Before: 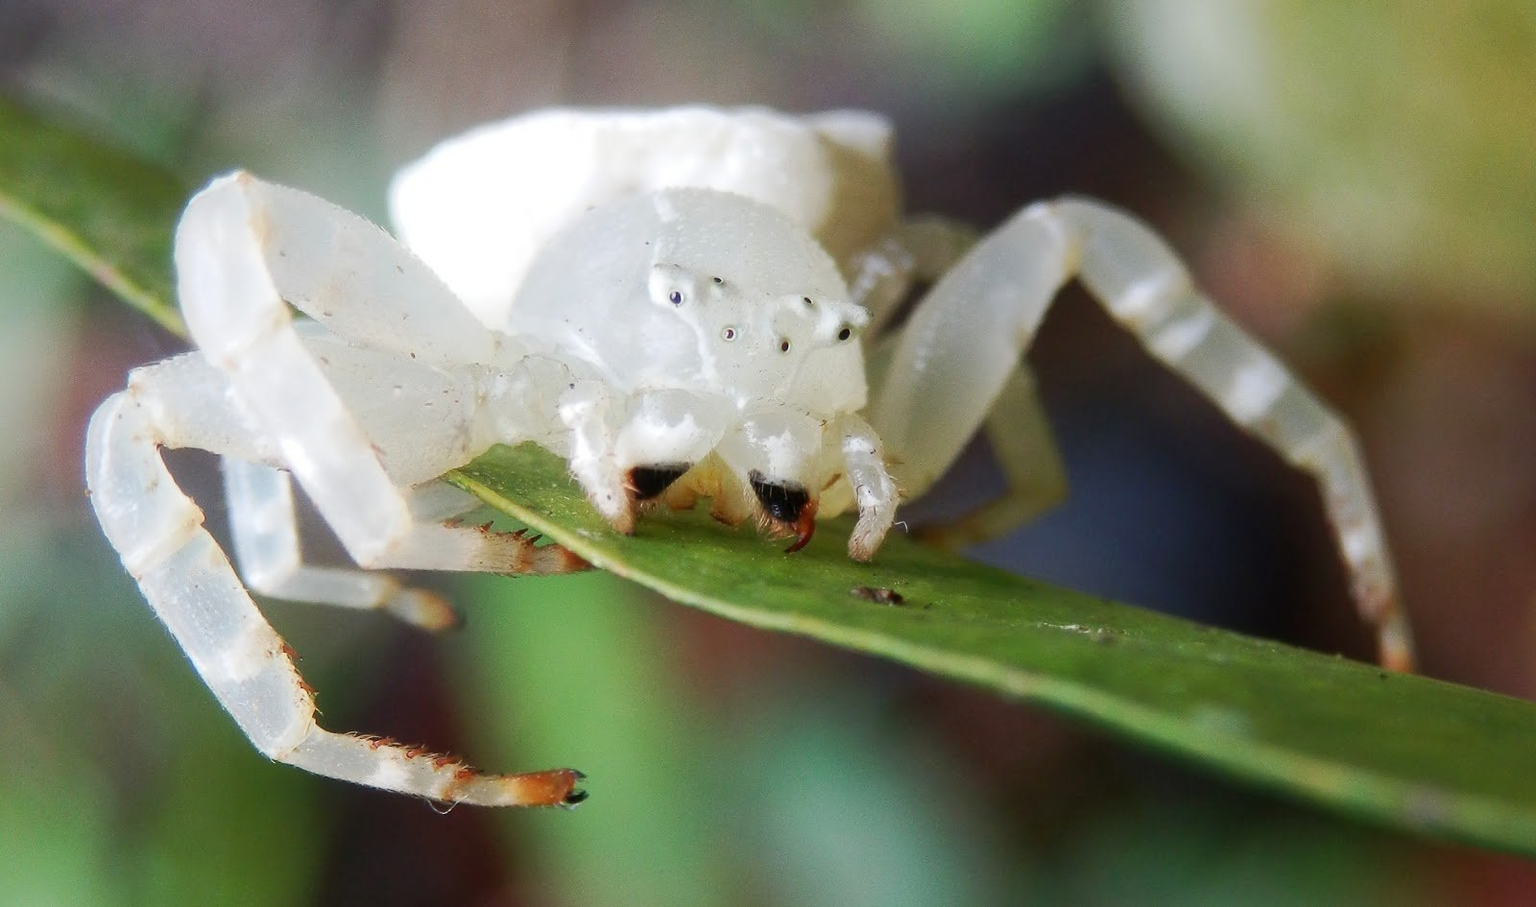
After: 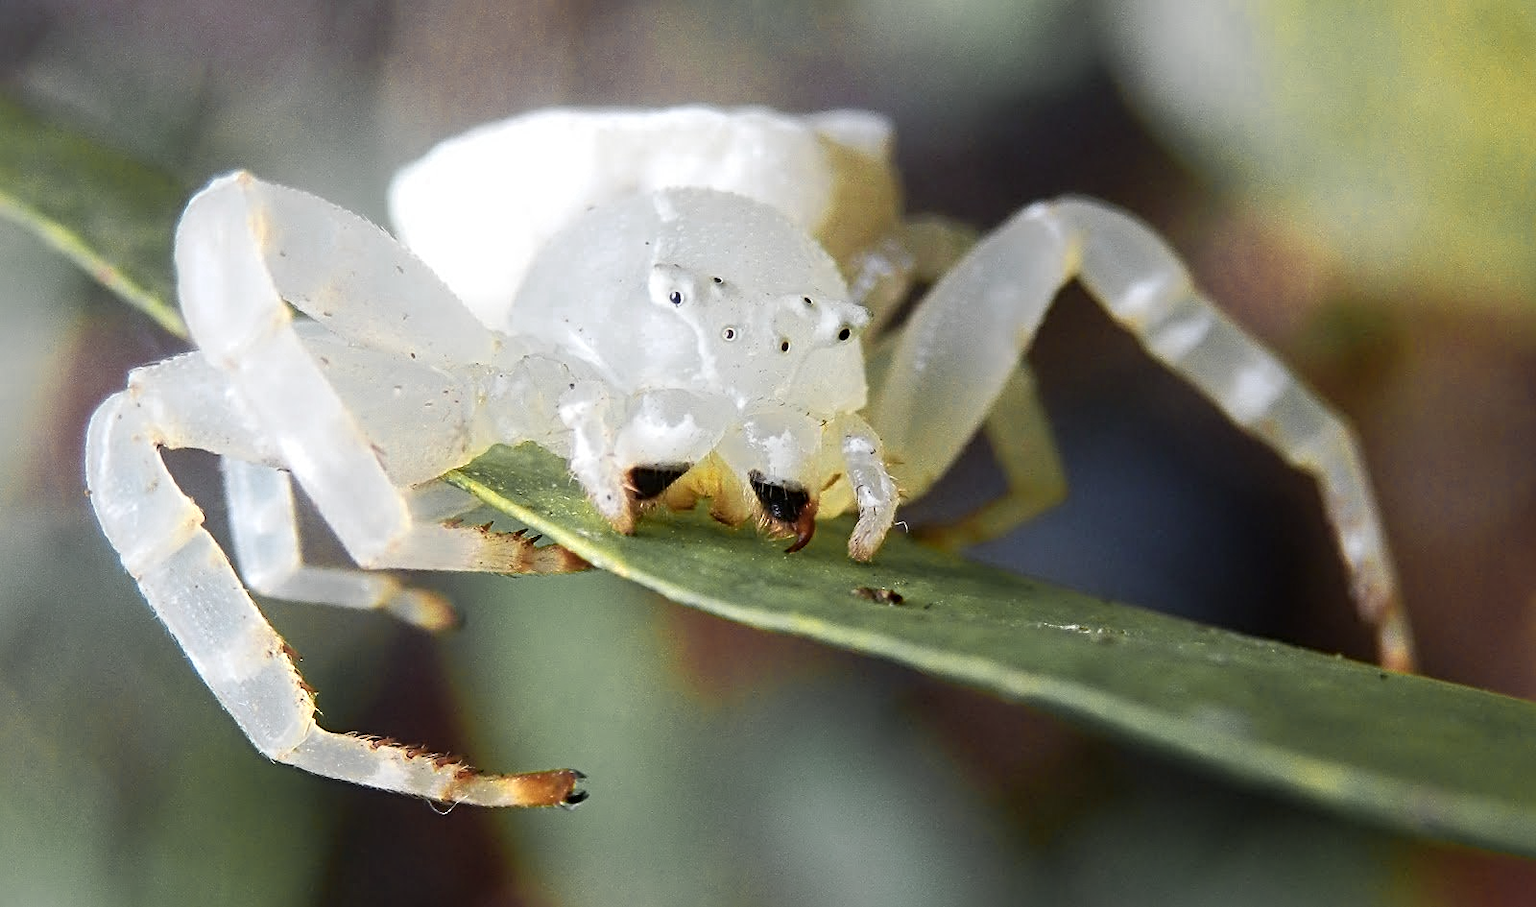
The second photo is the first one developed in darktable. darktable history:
sharpen: radius 4
color zones: curves: ch0 [(0.004, 0.306) (0.107, 0.448) (0.252, 0.656) (0.41, 0.398) (0.595, 0.515) (0.768, 0.628)]; ch1 [(0.07, 0.323) (0.151, 0.452) (0.252, 0.608) (0.346, 0.221) (0.463, 0.189) (0.61, 0.368) (0.735, 0.395) (0.921, 0.412)]; ch2 [(0, 0.476) (0.132, 0.512) (0.243, 0.512) (0.397, 0.48) (0.522, 0.376) (0.634, 0.536) (0.761, 0.46)]
